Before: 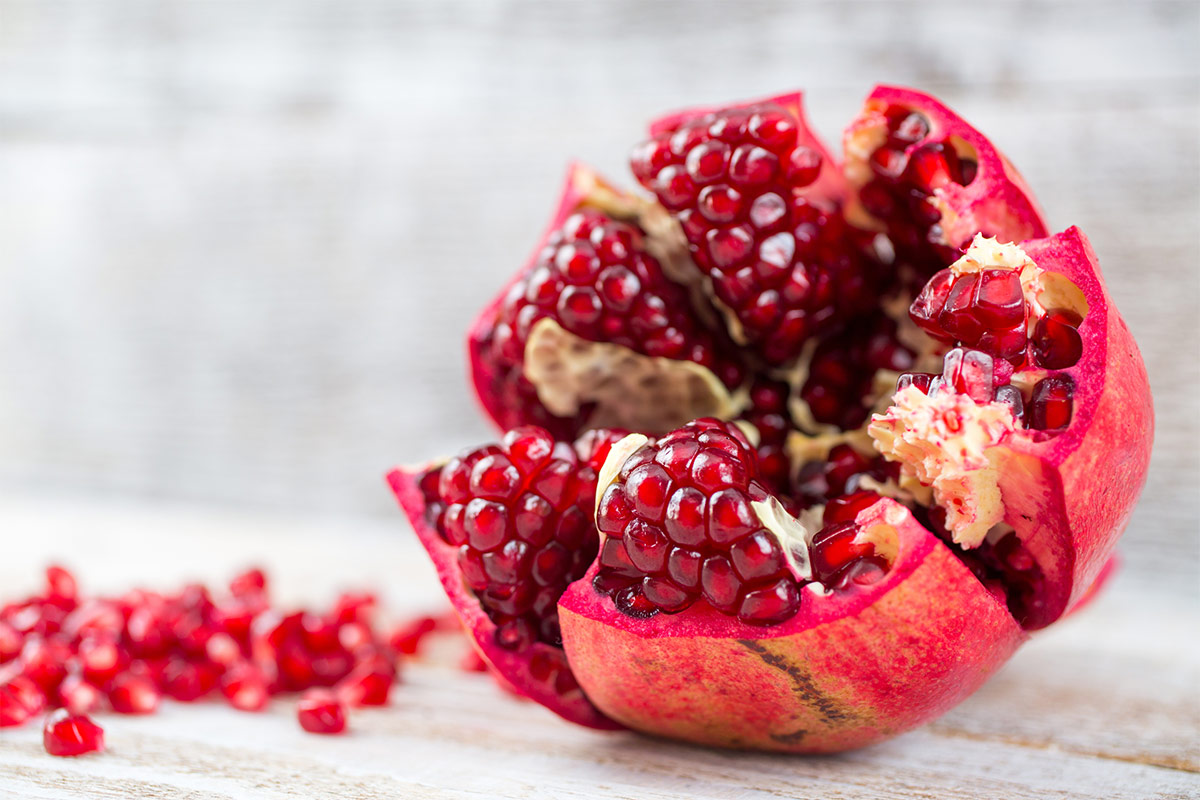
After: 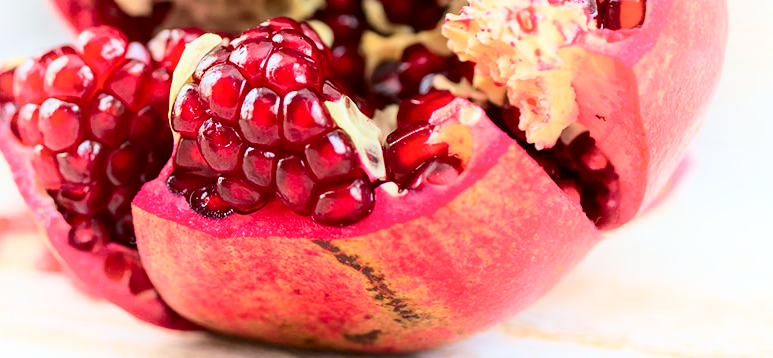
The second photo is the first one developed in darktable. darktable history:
crop and rotate: left 35.509%, top 50.238%, bottom 4.934%
shadows and highlights: shadows -21.3, highlights 100, soften with gaussian
tone curve: curves: ch0 [(0, 0) (0.114, 0.083) (0.291, 0.3) (0.447, 0.535) (0.602, 0.712) (0.772, 0.864) (0.999, 0.978)]; ch1 [(0, 0) (0.389, 0.352) (0.458, 0.433) (0.486, 0.474) (0.509, 0.505) (0.535, 0.541) (0.555, 0.557) (0.677, 0.724) (1, 1)]; ch2 [(0, 0) (0.369, 0.388) (0.449, 0.431) (0.501, 0.5) (0.528, 0.552) (0.561, 0.596) (0.697, 0.721) (1, 1)], color space Lab, independent channels, preserve colors none
